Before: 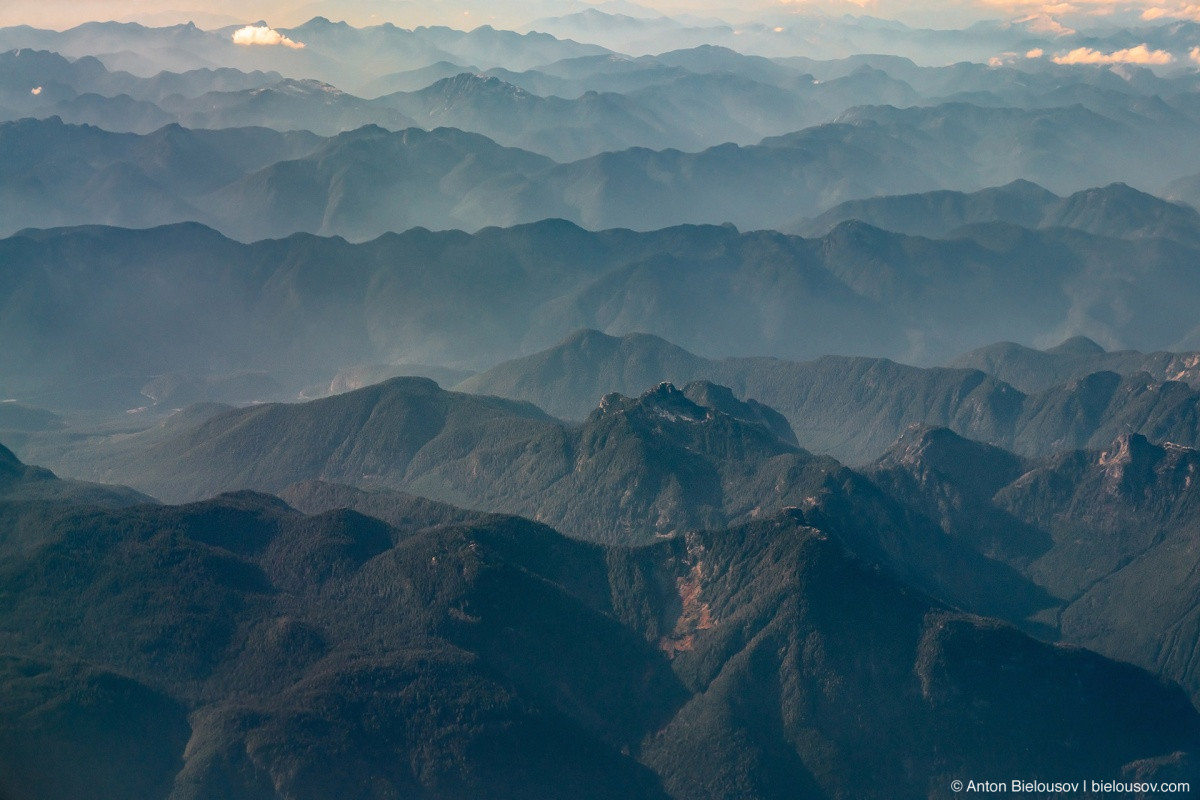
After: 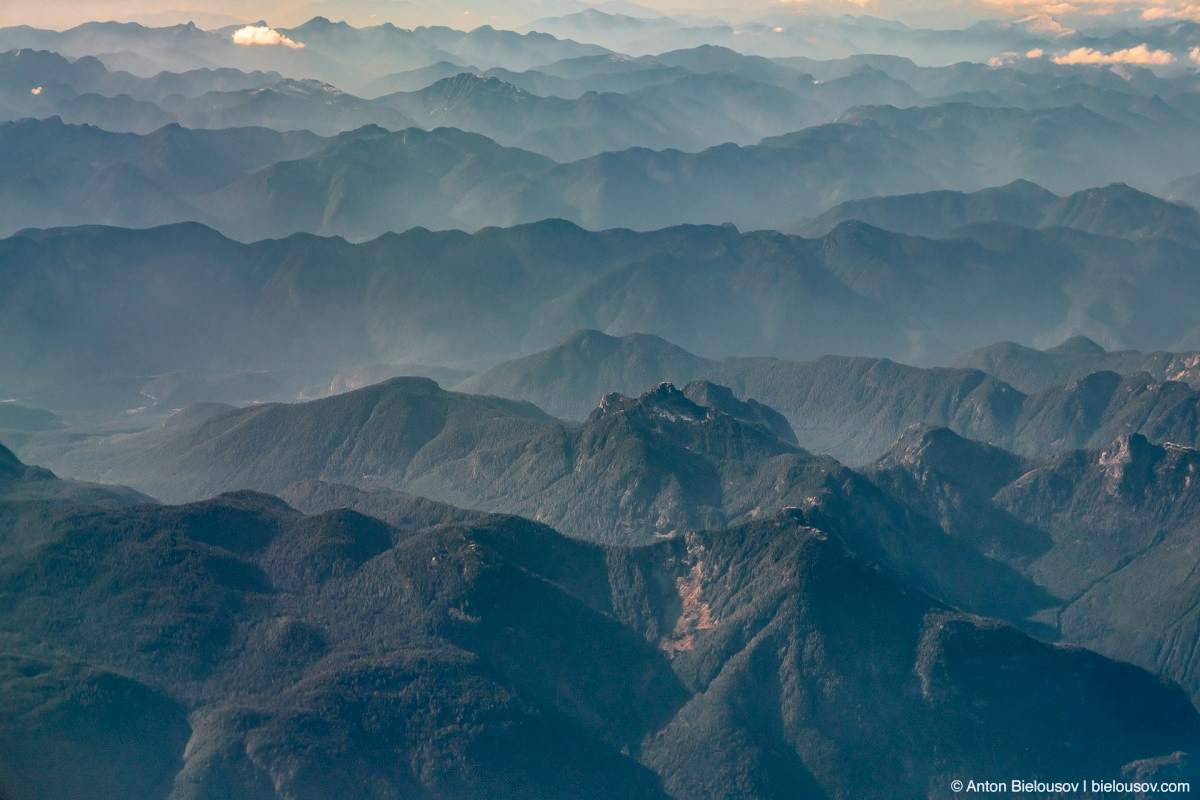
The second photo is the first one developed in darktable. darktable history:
shadows and highlights: white point adjustment 0.05, highlights color adjustment 55.9%, soften with gaussian
exposure: black level correction 0.001, compensate highlight preservation false
